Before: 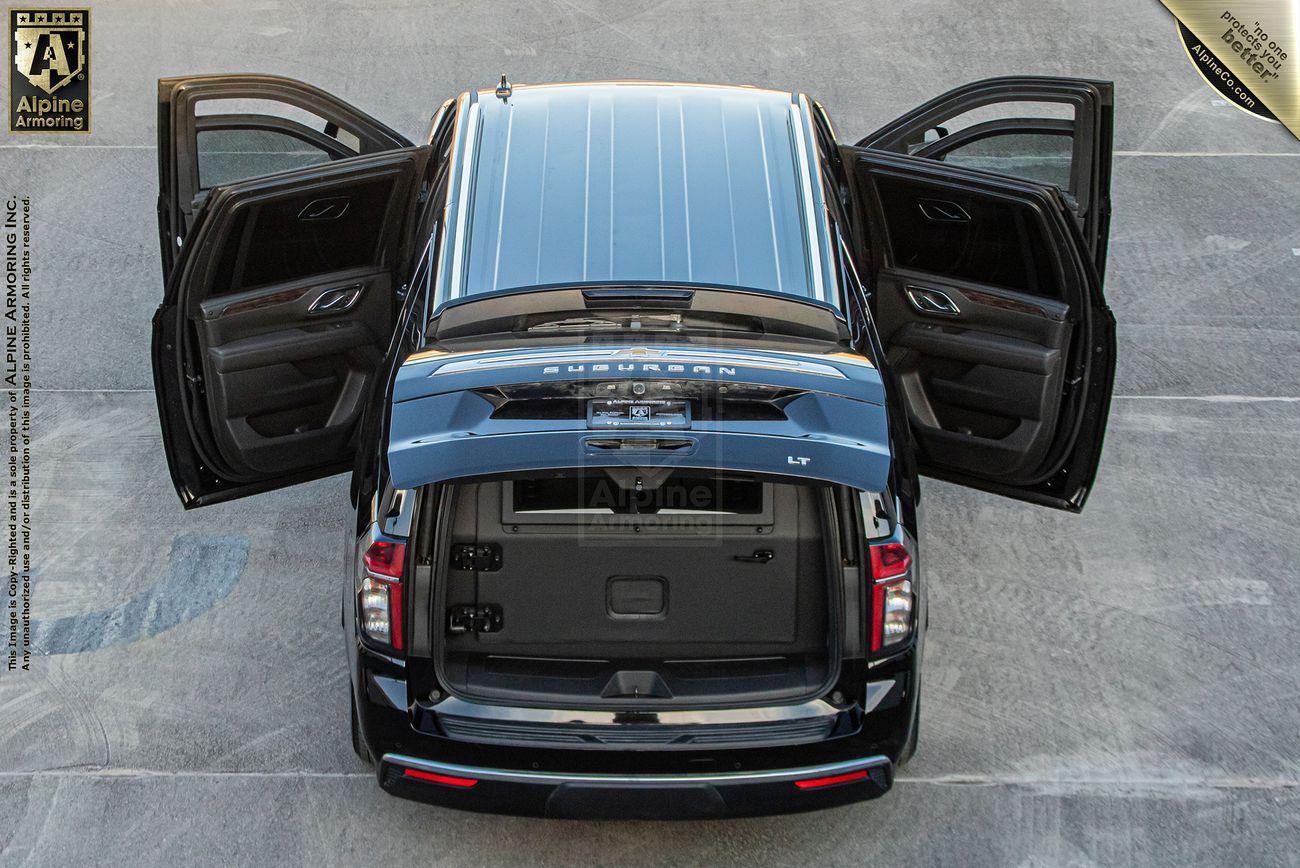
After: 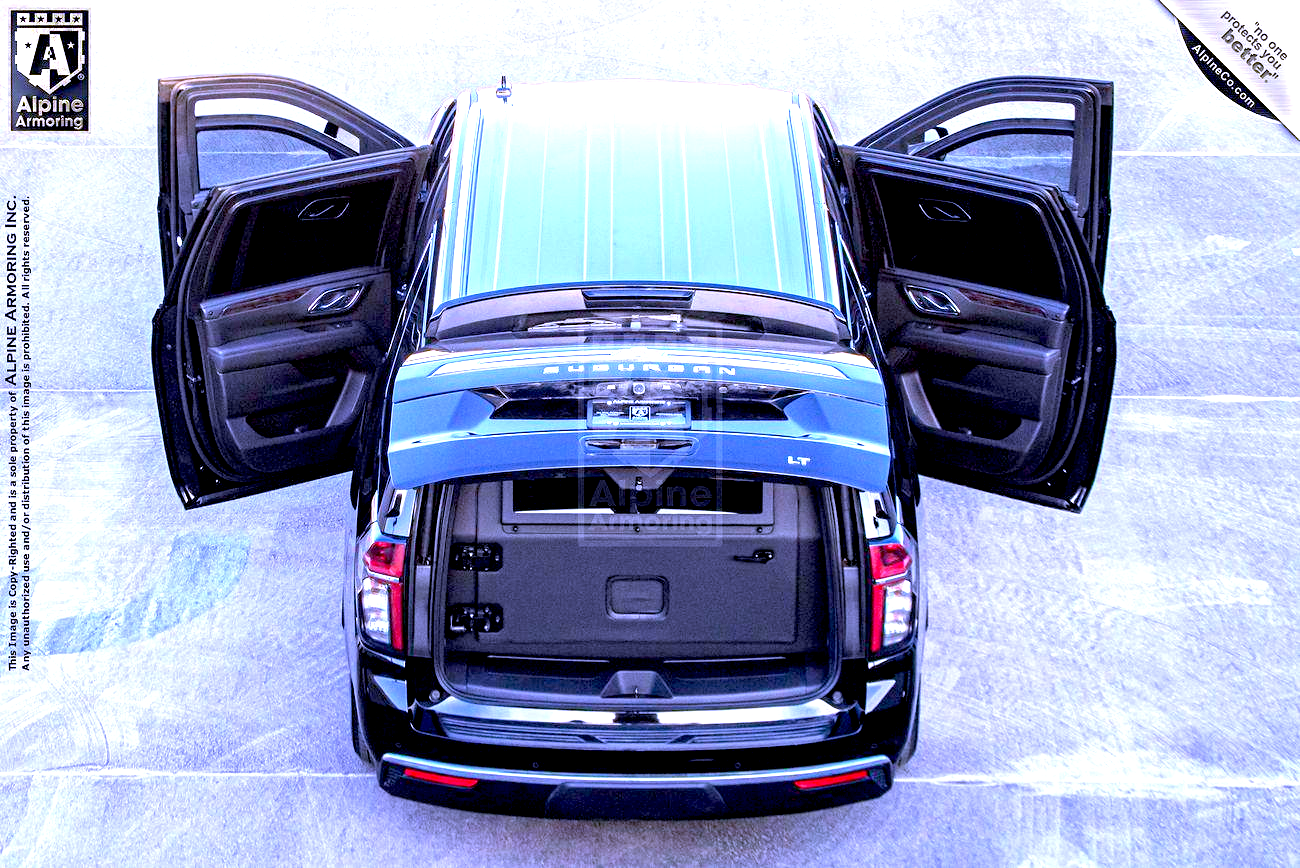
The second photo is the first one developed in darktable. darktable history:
white balance: red 0.98, blue 1.61
exposure: black level correction 0.009, exposure 1.425 EV, compensate highlight preservation false
